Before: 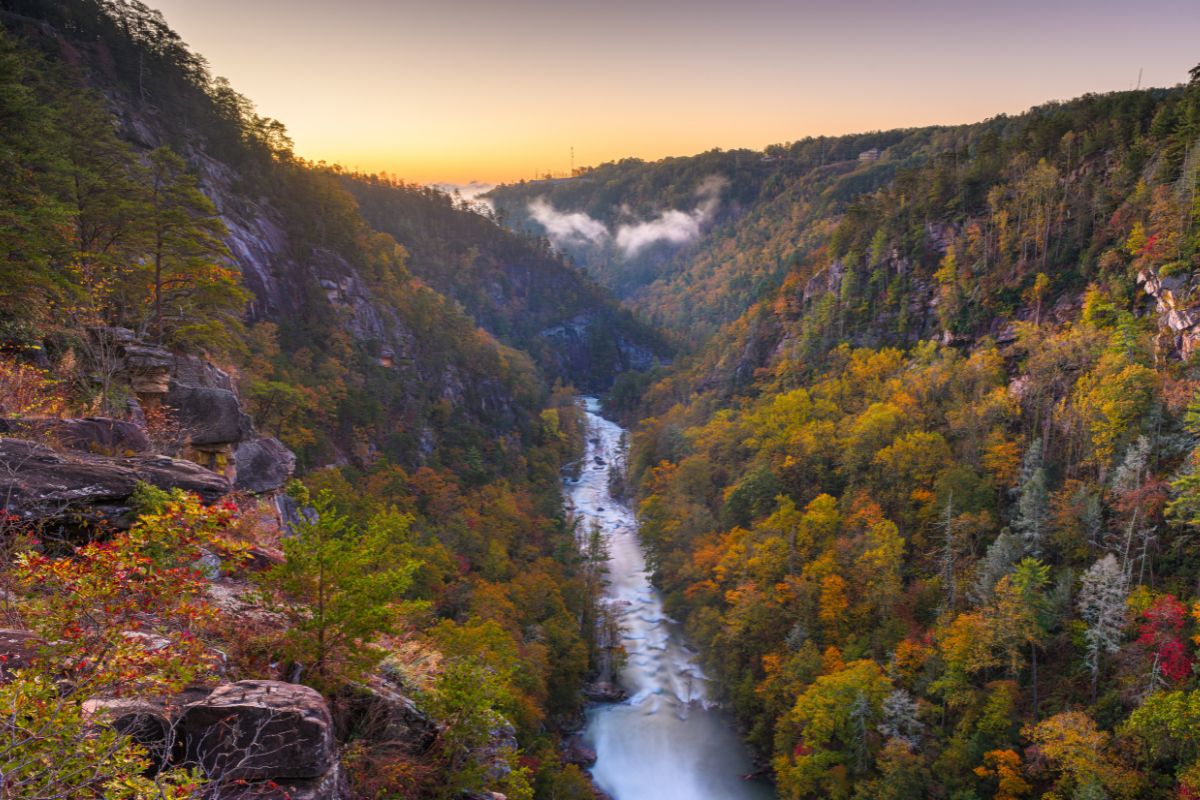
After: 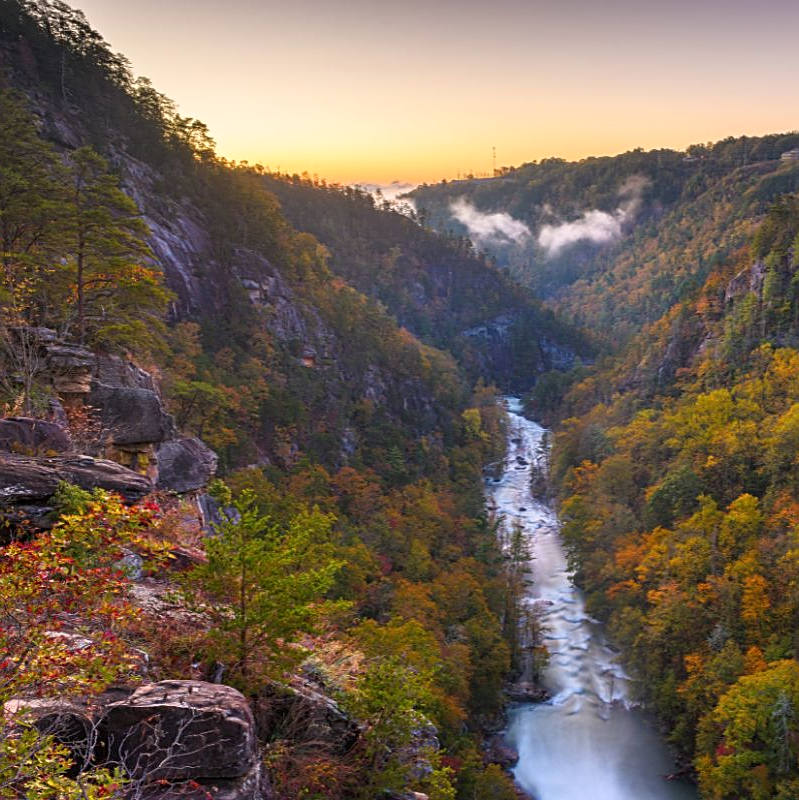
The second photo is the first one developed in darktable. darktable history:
crop and rotate: left 6.543%, right 26.792%
sharpen: on, module defaults
shadows and highlights: shadows -1.19, highlights 41.17
